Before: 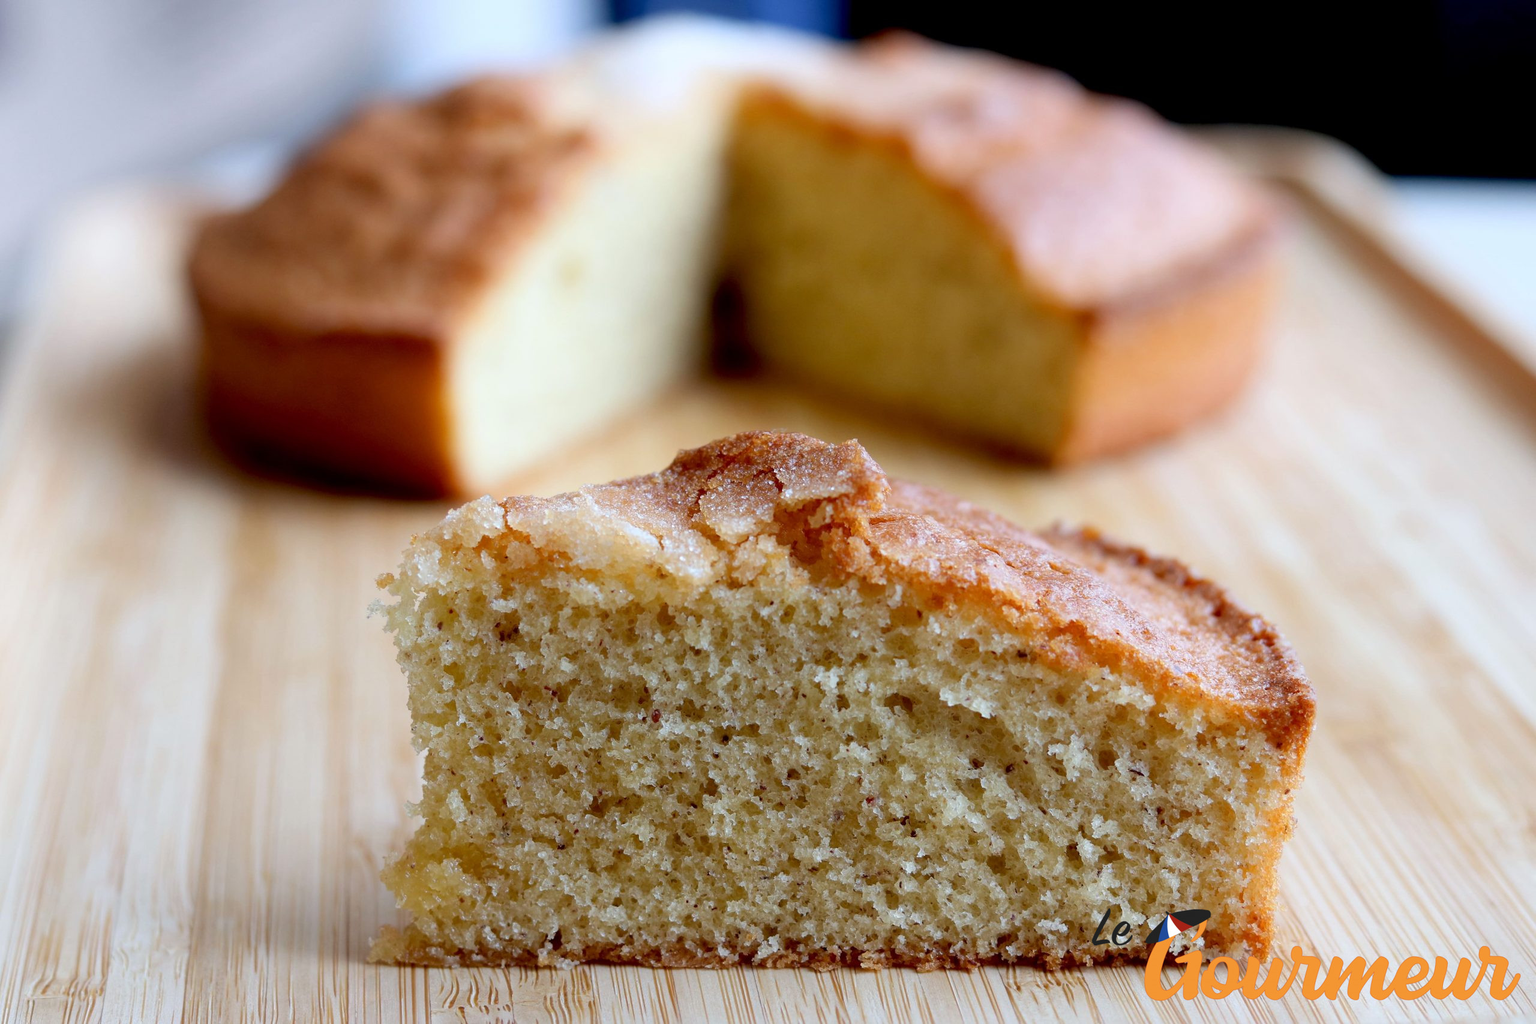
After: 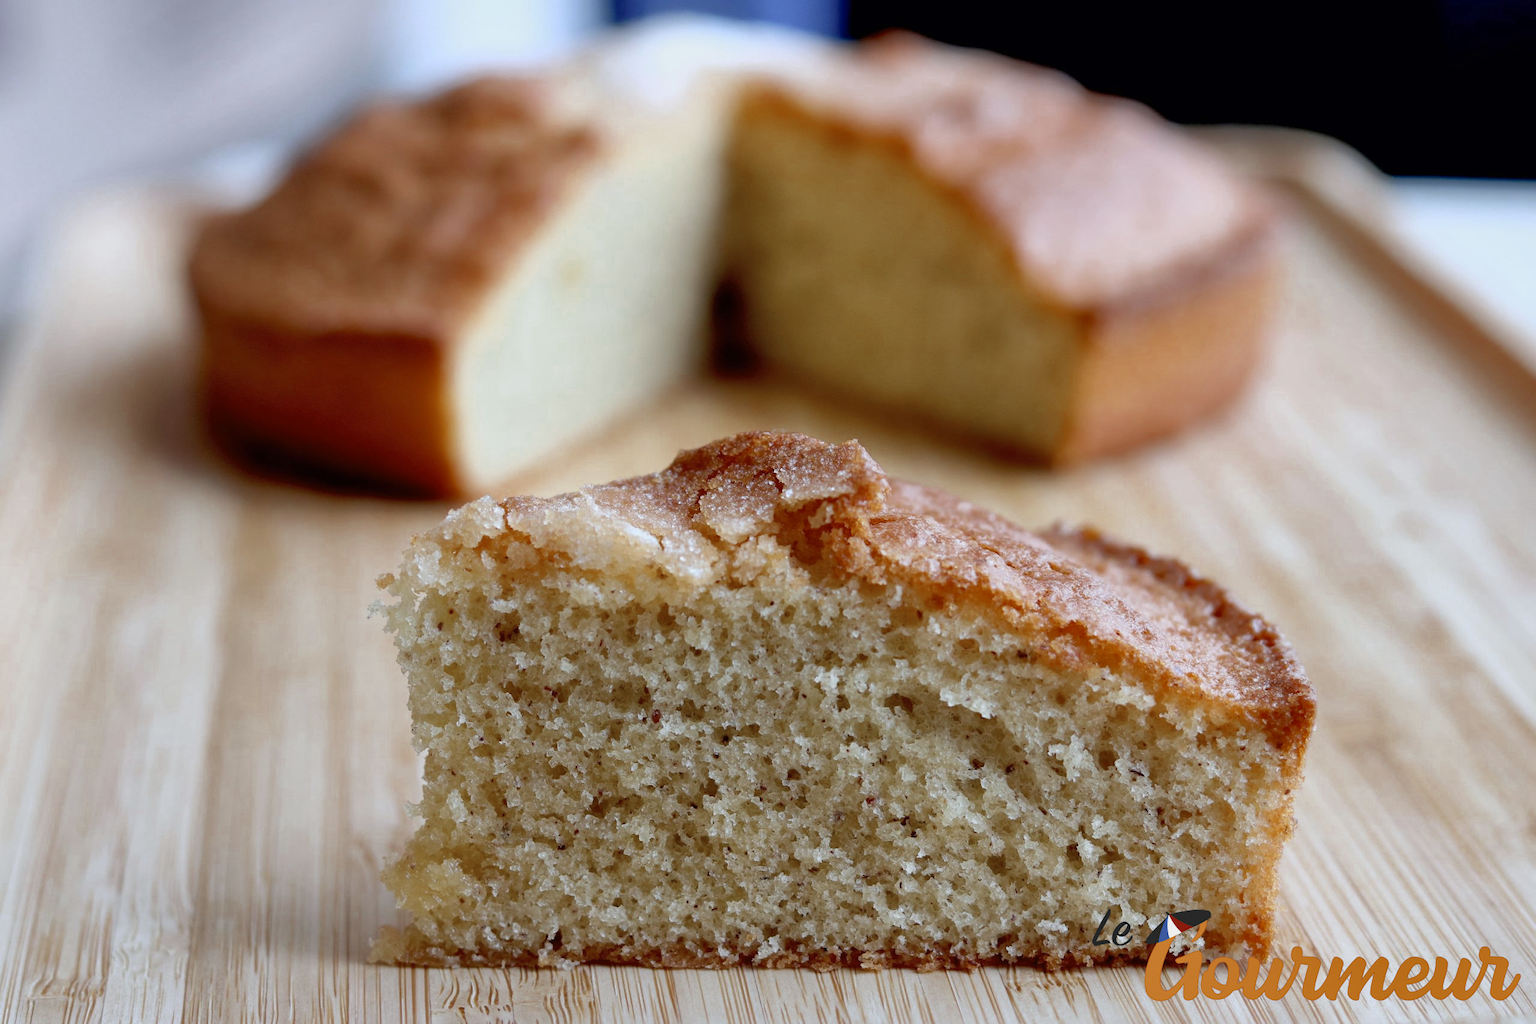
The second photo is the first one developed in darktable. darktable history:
color zones: curves: ch0 [(0, 0.5) (0.125, 0.4) (0.25, 0.5) (0.375, 0.4) (0.5, 0.4) (0.625, 0.6) (0.75, 0.6) (0.875, 0.5)]; ch1 [(0, 0.35) (0.125, 0.45) (0.25, 0.35) (0.375, 0.35) (0.5, 0.35) (0.625, 0.35) (0.75, 0.45) (0.875, 0.35)]; ch2 [(0, 0.6) (0.125, 0.5) (0.25, 0.5) (0.375, 0.6) (0.5, 0.6) (0.625, 0.5) (0.75, 0.5) (0.875, 0.5)]
shadows and highlights: on, module defaults
filmic rgb: black relative exposure -16 EV, white relative exposure 2.93 EV, hardness 10.04, color science v6 (2022)
